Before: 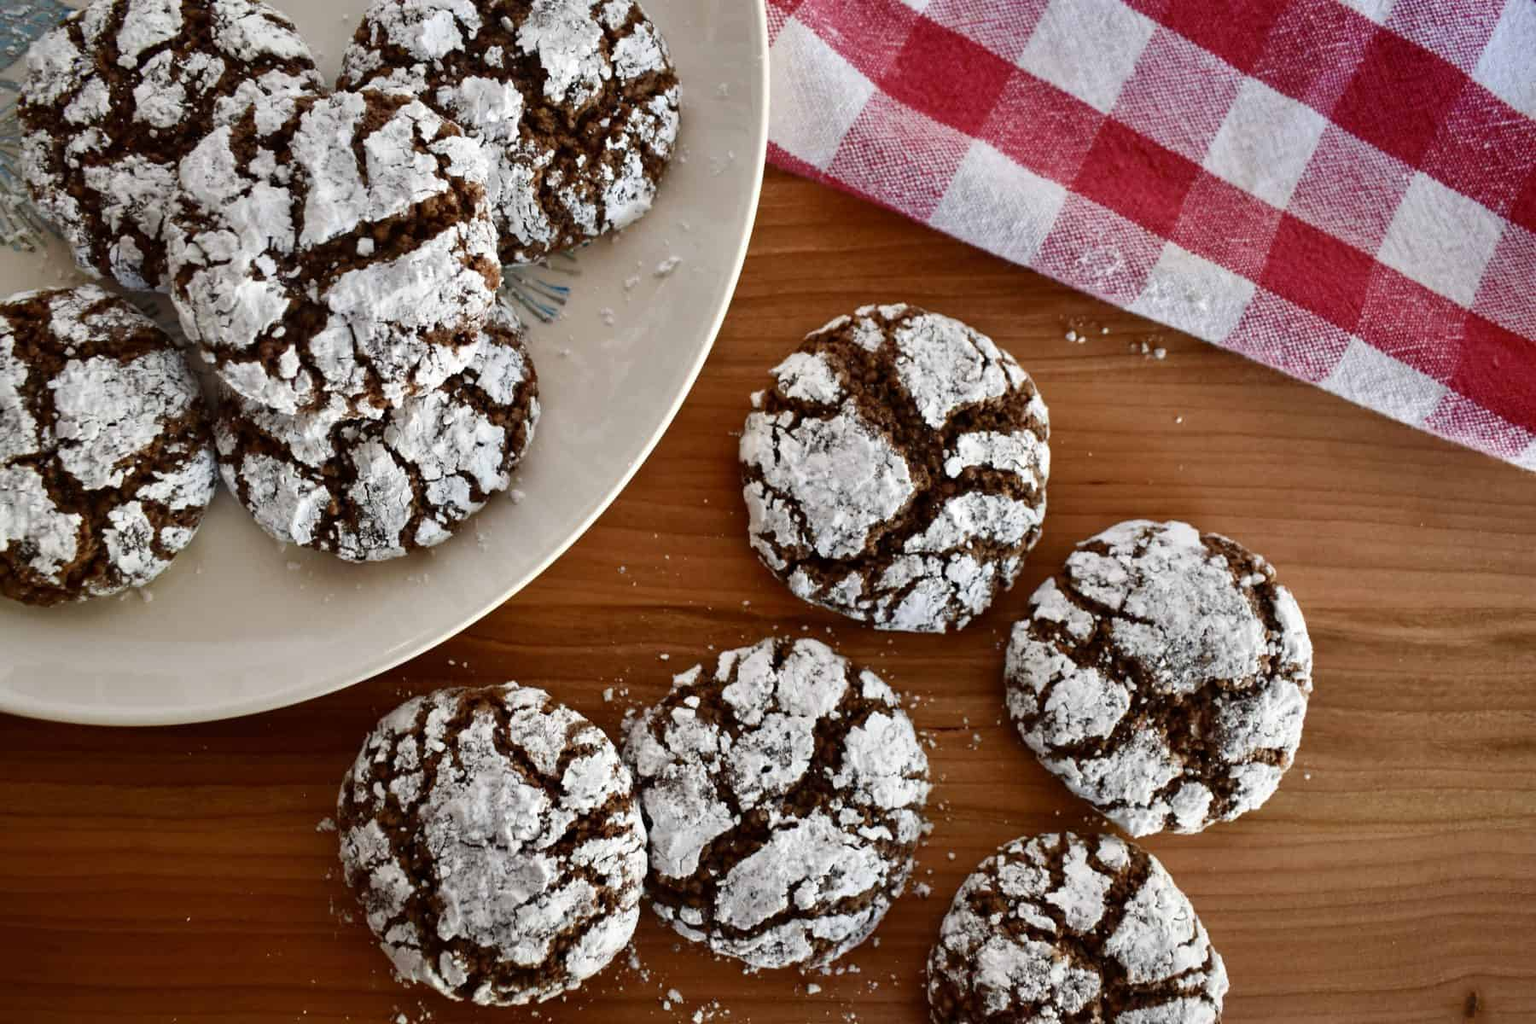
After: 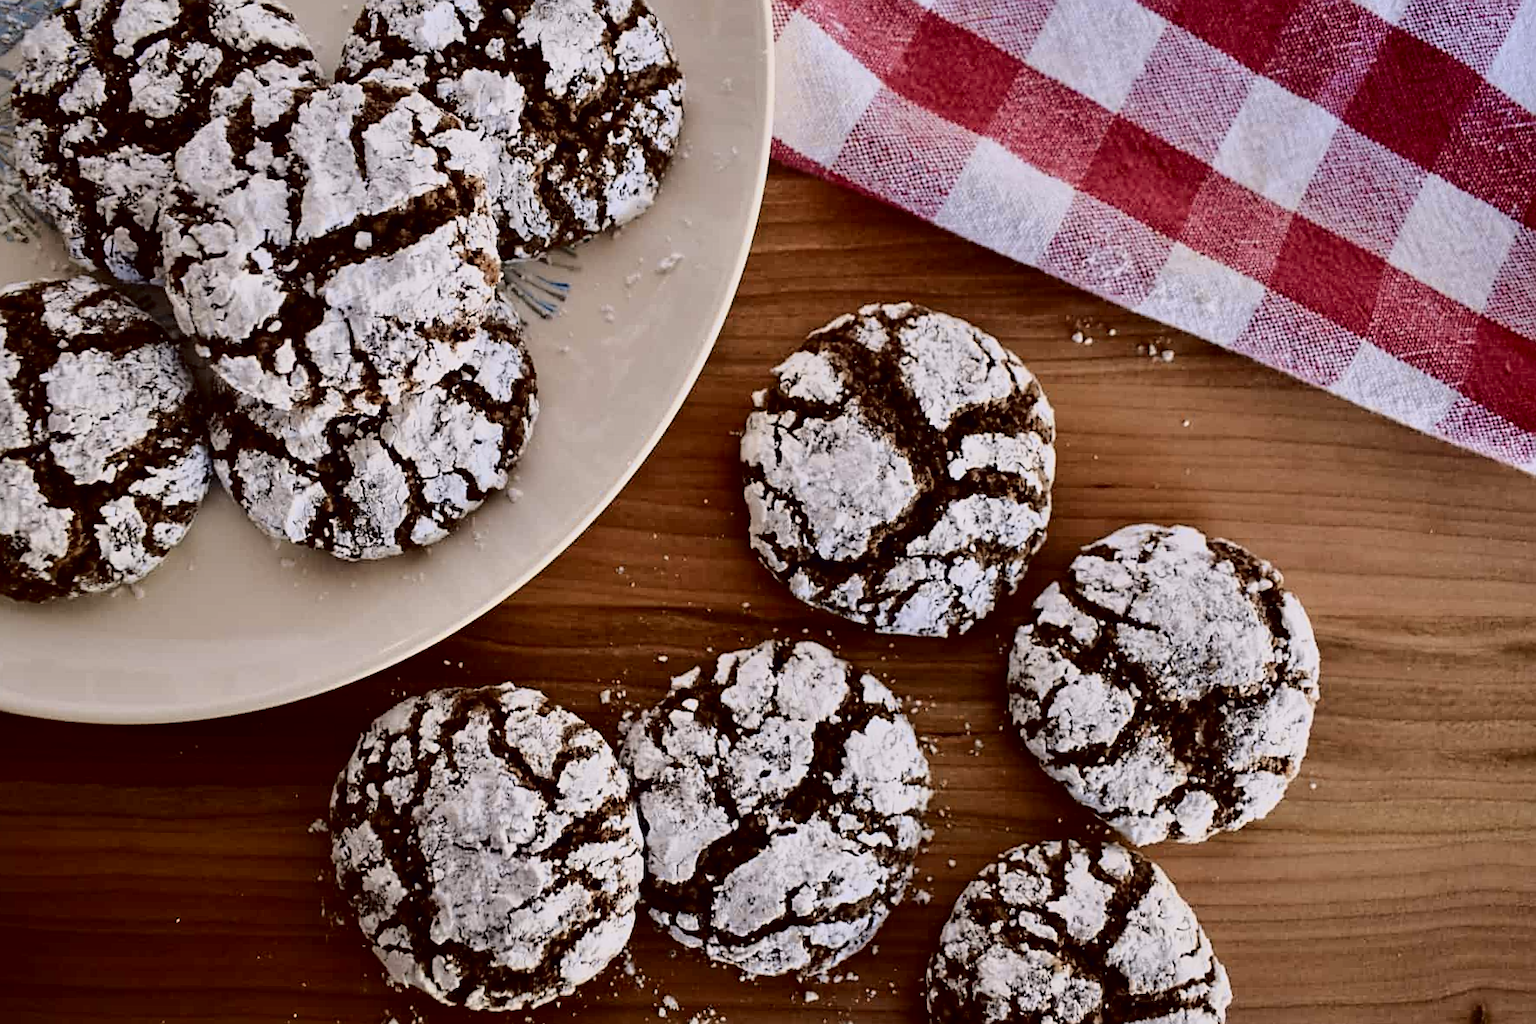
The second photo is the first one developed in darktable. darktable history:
sharpen: on, module defaults
tone curve: curves: ch0 [(0.003, 0.003) (0.104, 0.026) (0.236, 0.181) (0.401, 0.443) (0.495, 0.55) (0.625, 0.67) (0.819, 0.841) (0.96, 0.899)]; ch1 [(0, 0) (0.161, 0.092) (0.37, 0.302) (0.424, 0.402) (0.45, 0.466) (0.495, 0.51) (0.573, 0.571) (0.638, 0.641) (0.751, 0.741) (1, 1)]; ch2 [(0, 0) (0.352, 0.403) (0.466, 0.443) (0.524, 0.526) (0.56, 0.556) (1, 1)], color space Lab, independent channels, preserve colors none
exposure: exposure -0.21 EV, compensate highlight preservation false
crop and rotate: angle -0.5°
